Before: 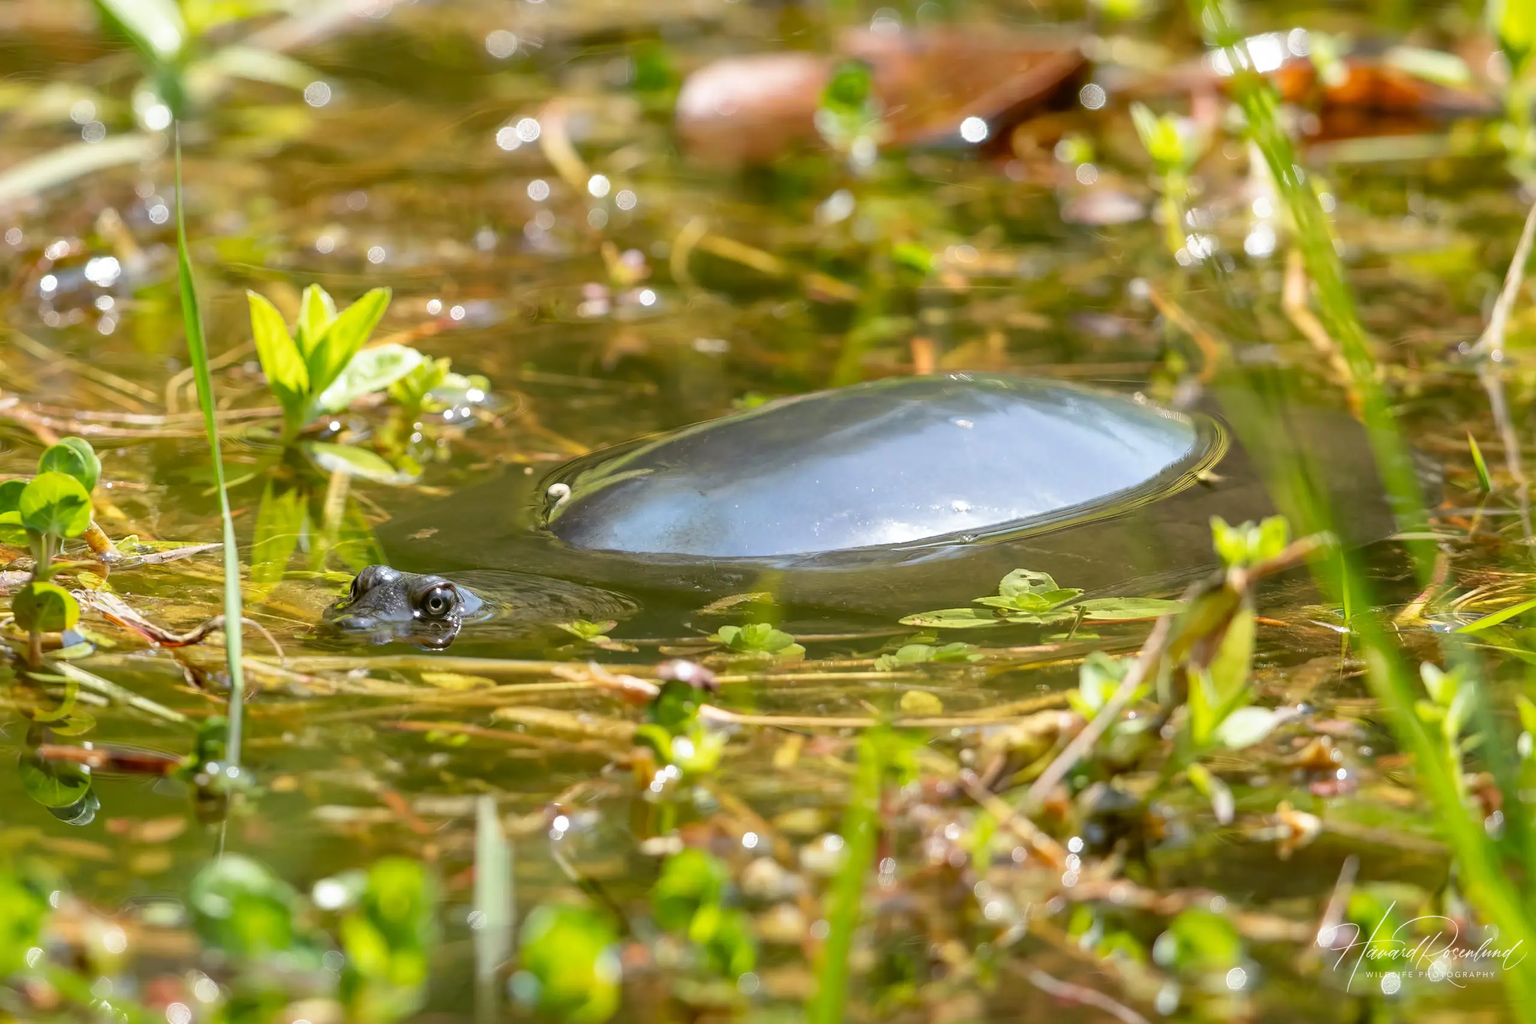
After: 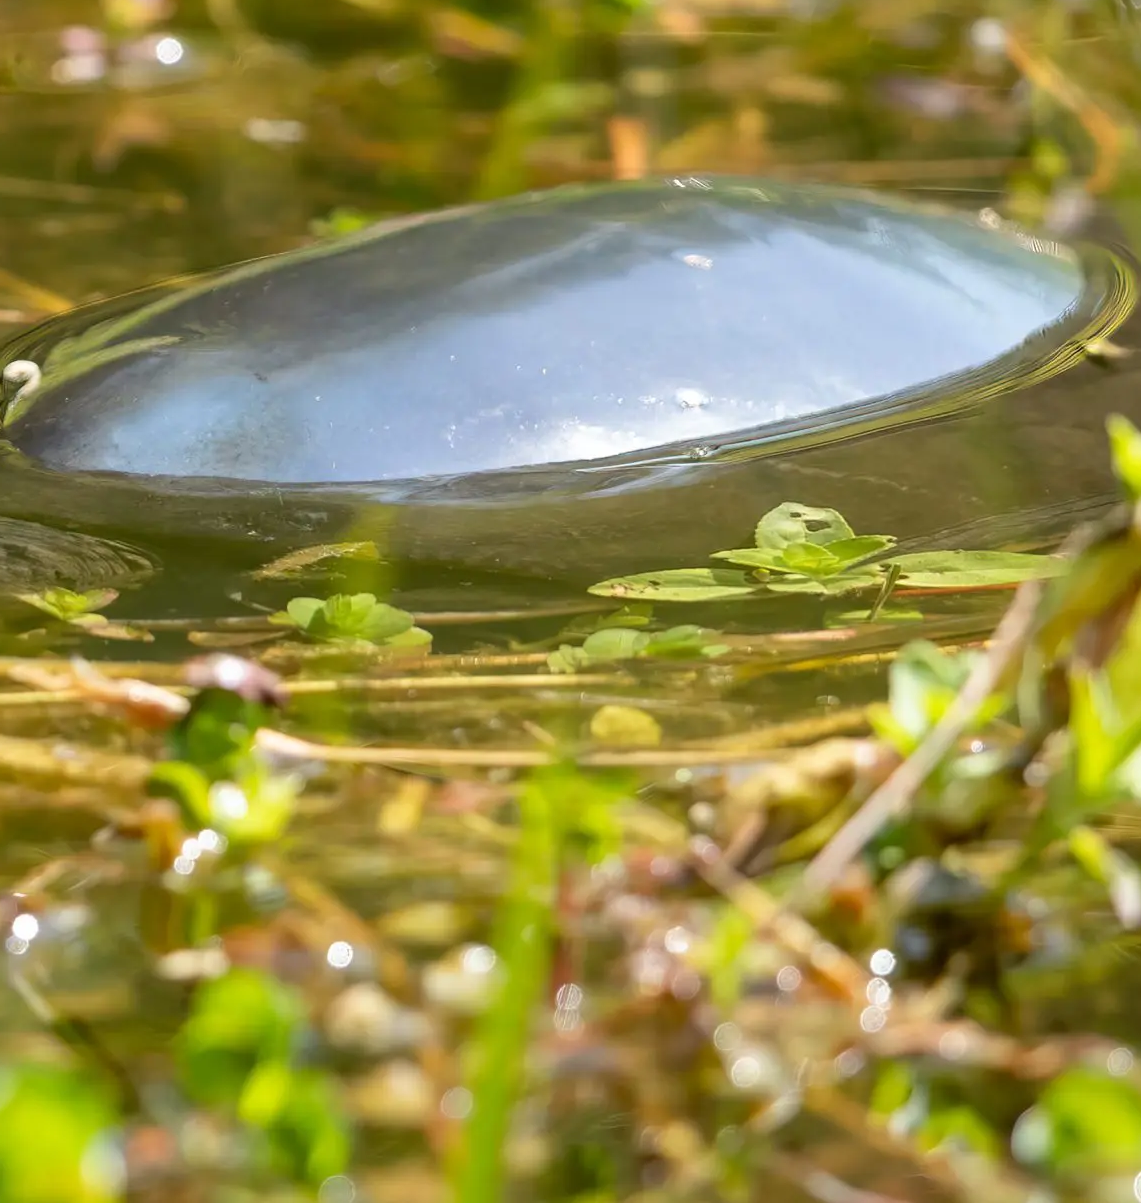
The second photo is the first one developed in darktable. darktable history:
crop: left 35.564%, top 26.1%, right 19.836%, bottom 3.374%
